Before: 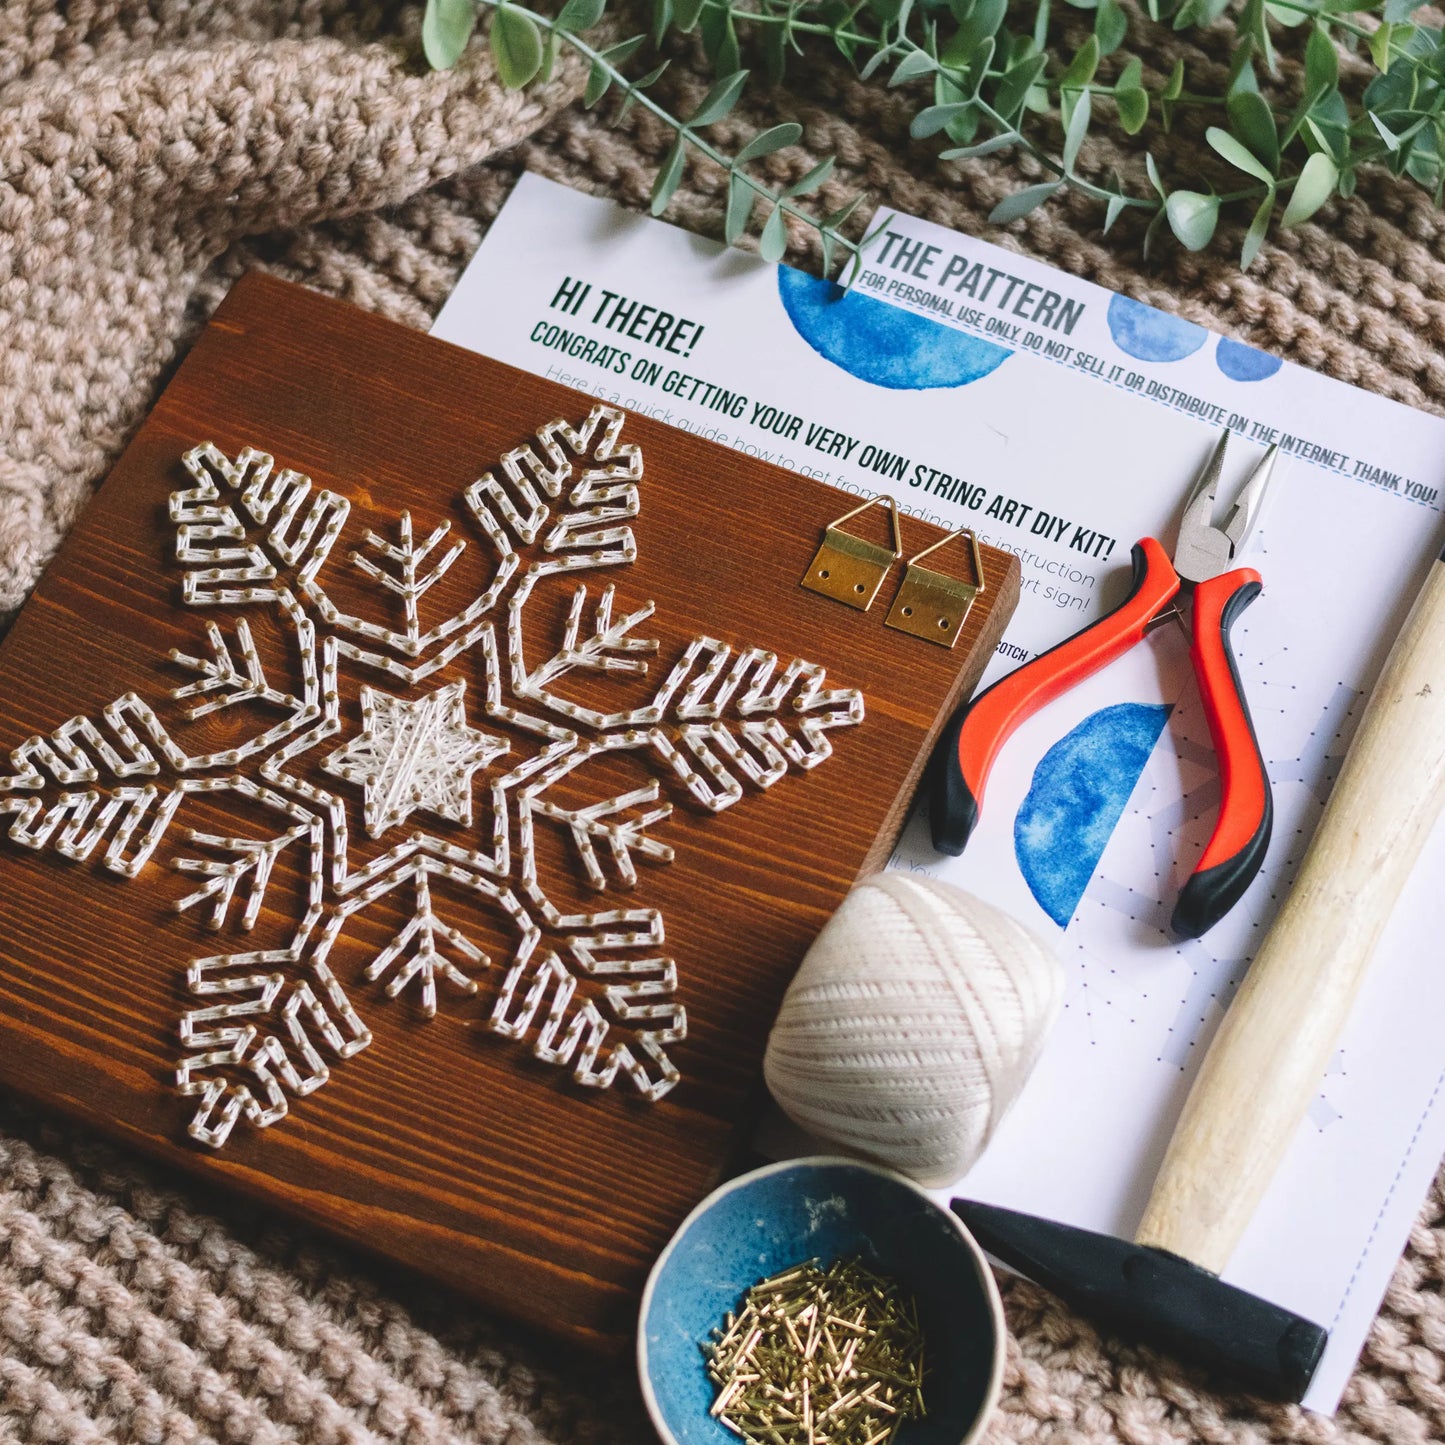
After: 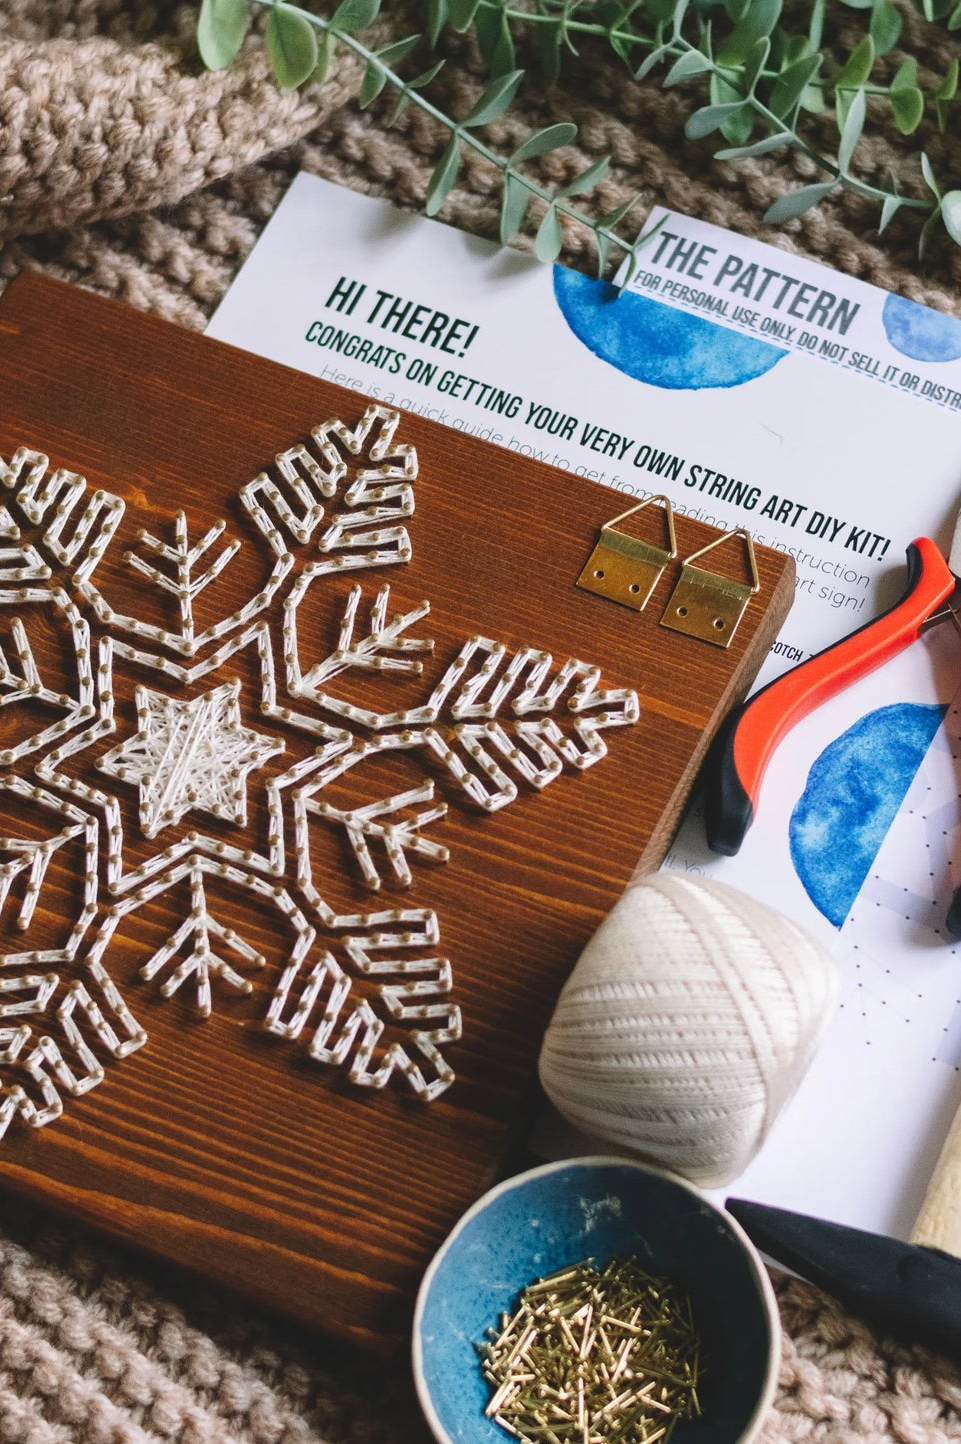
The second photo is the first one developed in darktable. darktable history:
crop and rotate: left 15.627%, right 17.807%
